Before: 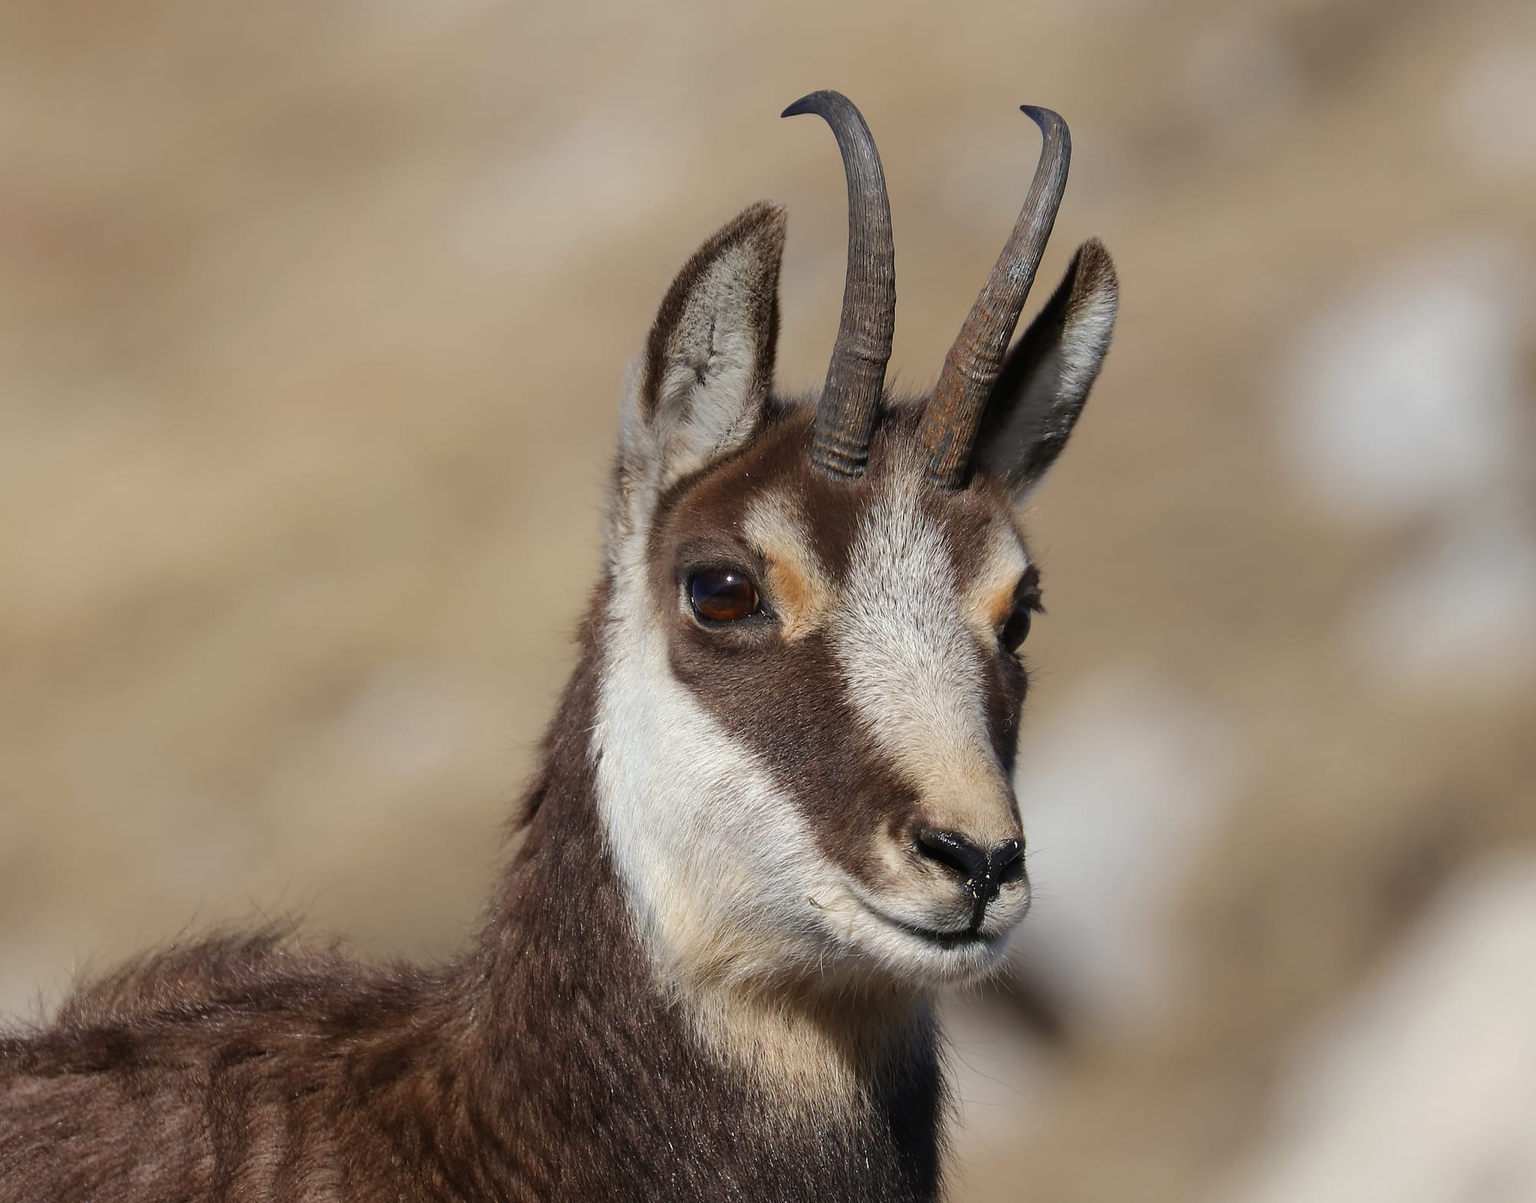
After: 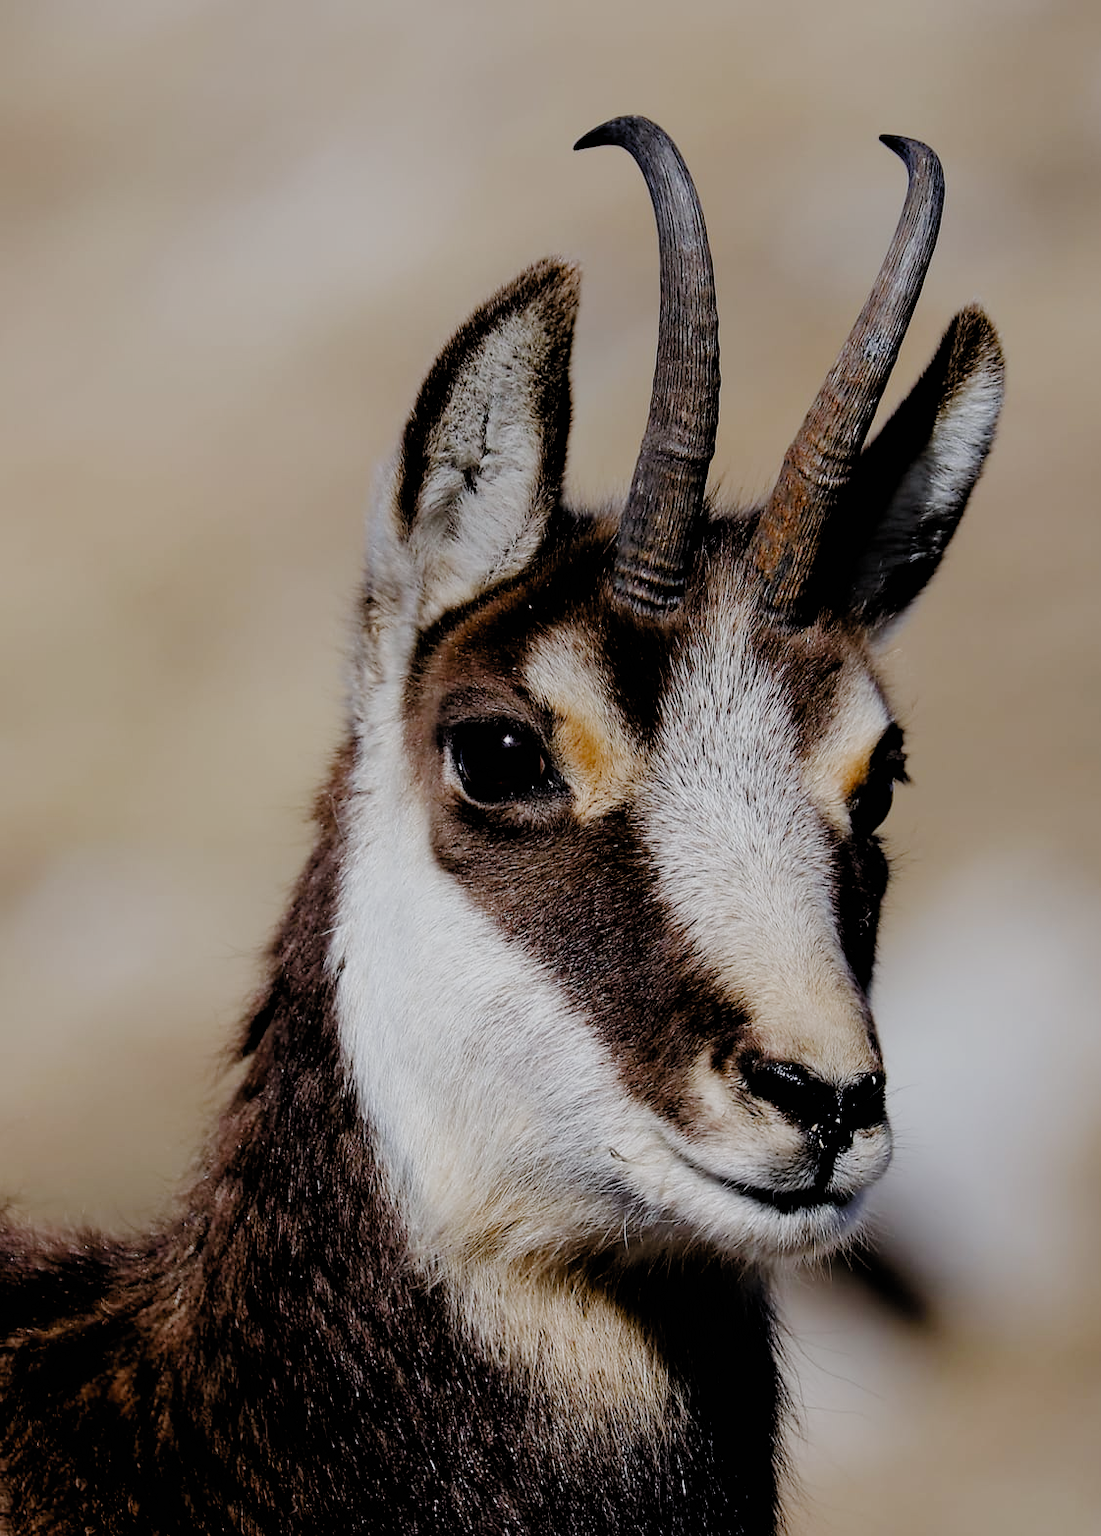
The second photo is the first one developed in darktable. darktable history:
filmic rgb: black relative exposure -2.85 EV, white relative exposure 4.56 EV, hardness 1.77, contrast 1.25, preserve chrominance no, color science v5 (2021)
white balance: red 0.984, blue 1.059
crop: left 21.674%, right 22.086%
